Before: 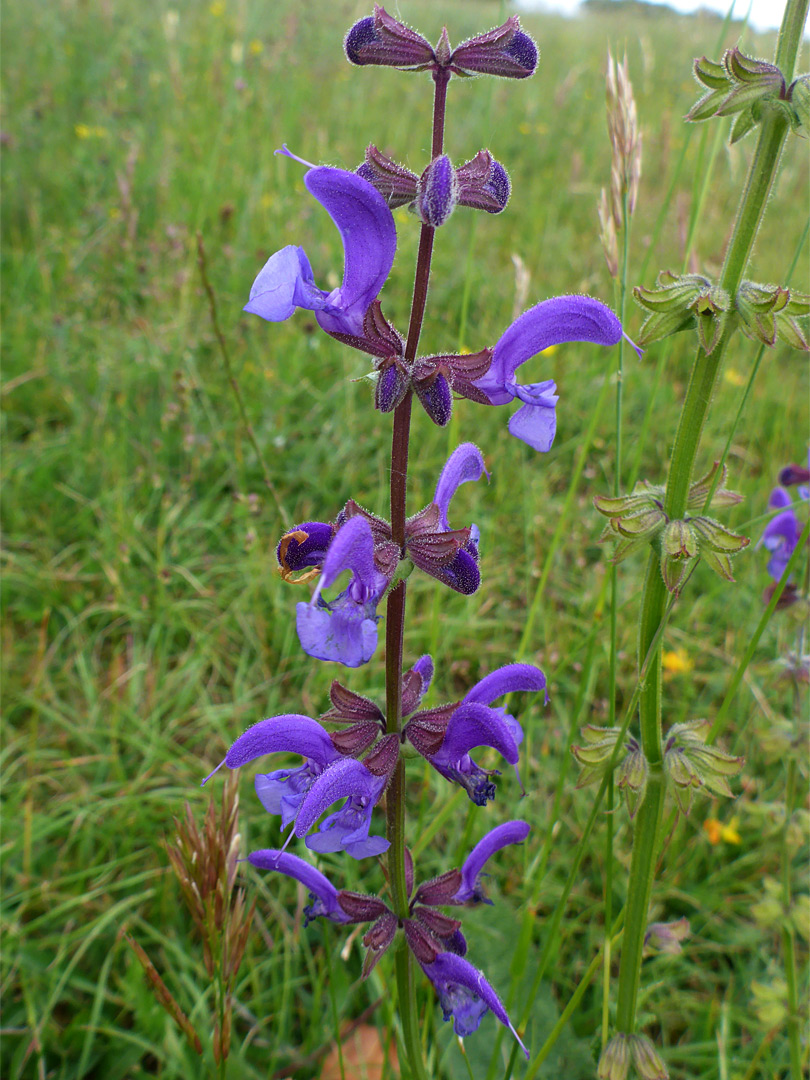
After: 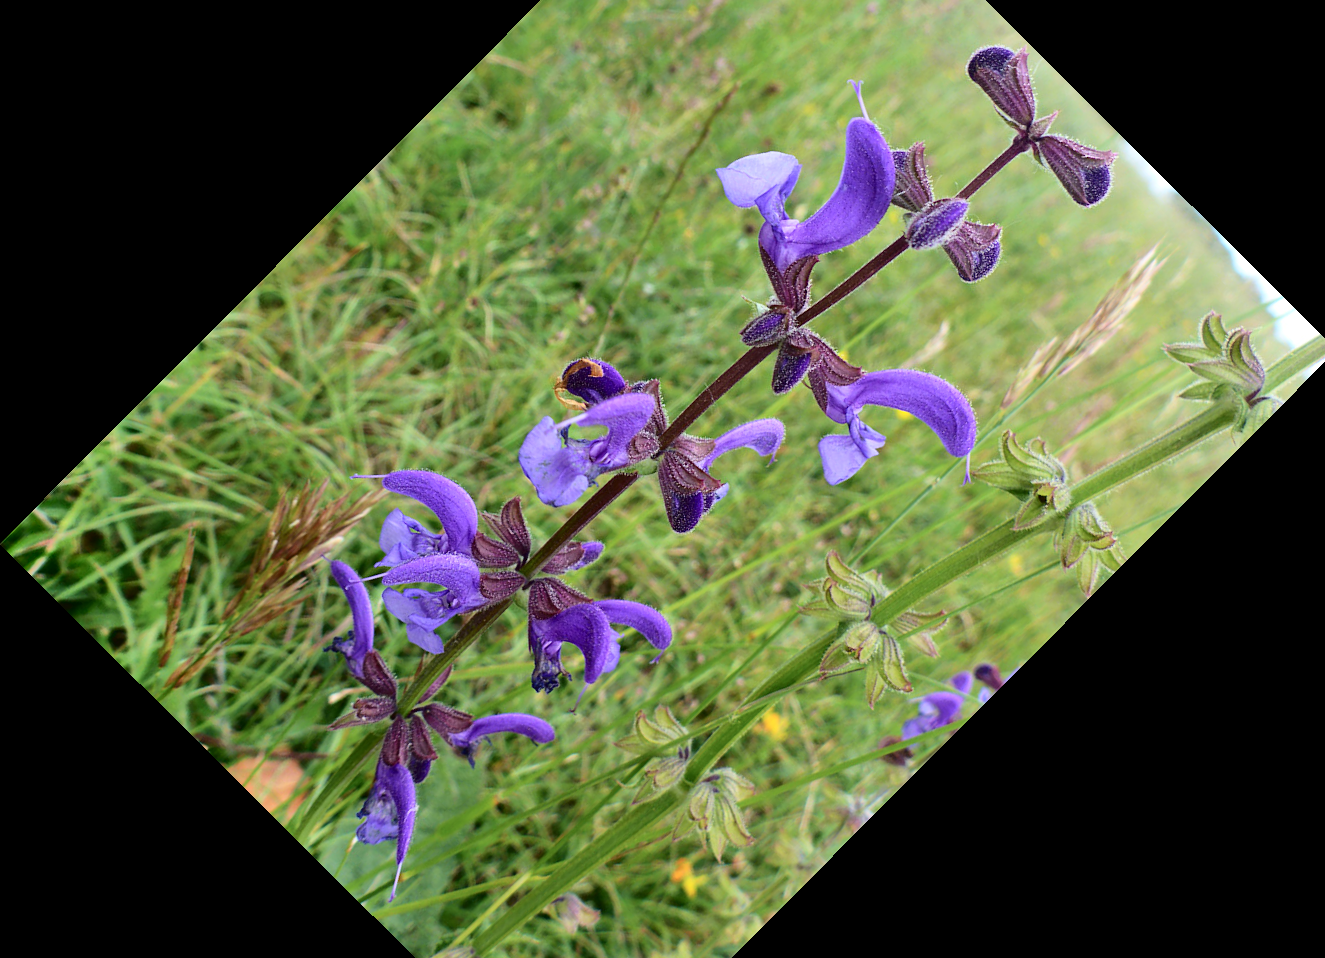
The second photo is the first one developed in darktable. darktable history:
tone curve: curves: ch0 [(0, 0) (0.003, 0.016) (0.011, 0.019) (0.025, 0.023) (0.044, 0.029) (0.069, 0.042) (0.1, 0.068) (0.136, 0.101) (0.177, 0.143) (0.224, 0.21) (0.277, 0.289) (0.335, 0.379) (0.399, 0.476) (0.468, 0.569) (0.543, 0.654) (0.623, 0.75) (0.709, 0.822) (0.801, 0.893) (0.898, 0.946) (1, 1)], color space Lab, independent channels, preserve colors none
crop and rotate: angle -44.88°, top 16.593%, right 0.778%, bottom 11.701%
shadows and highlights: low approximation 0.01, soften with gaussian
